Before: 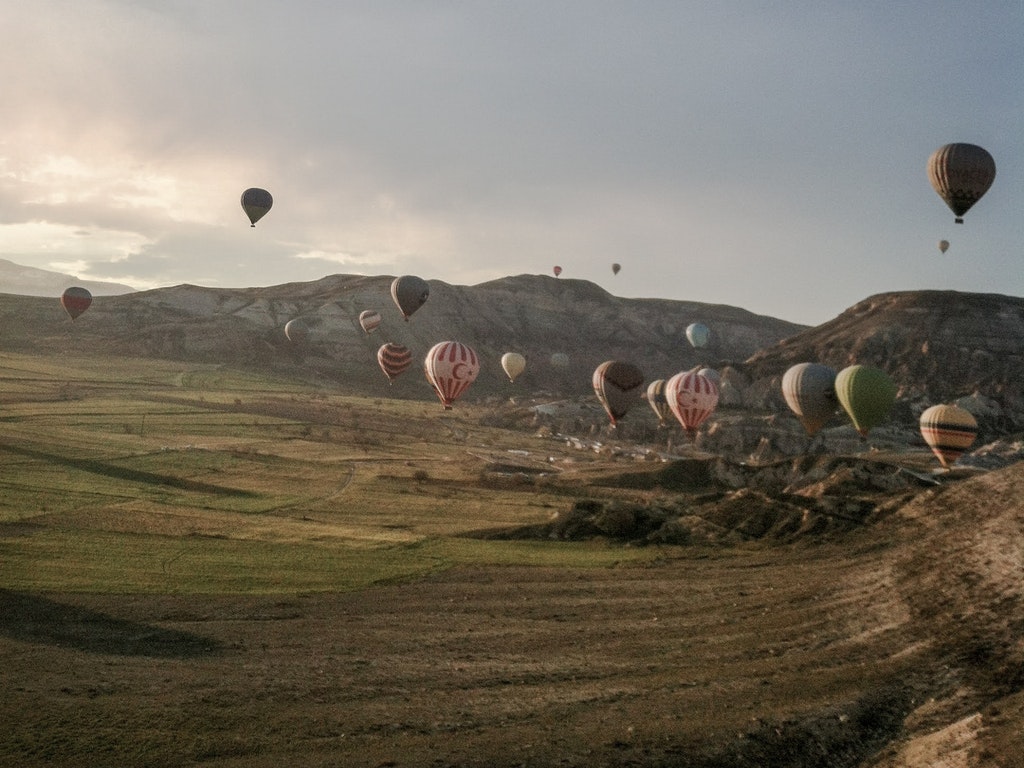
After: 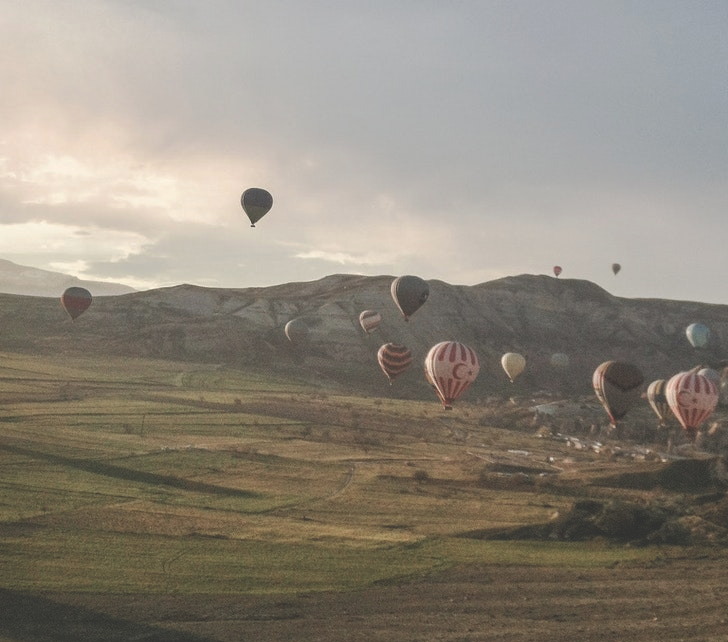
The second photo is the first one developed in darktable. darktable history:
exposure: black level correction -0.03, compensate highlight preservation false
crop: right 28.863%, bottom 16.329%
